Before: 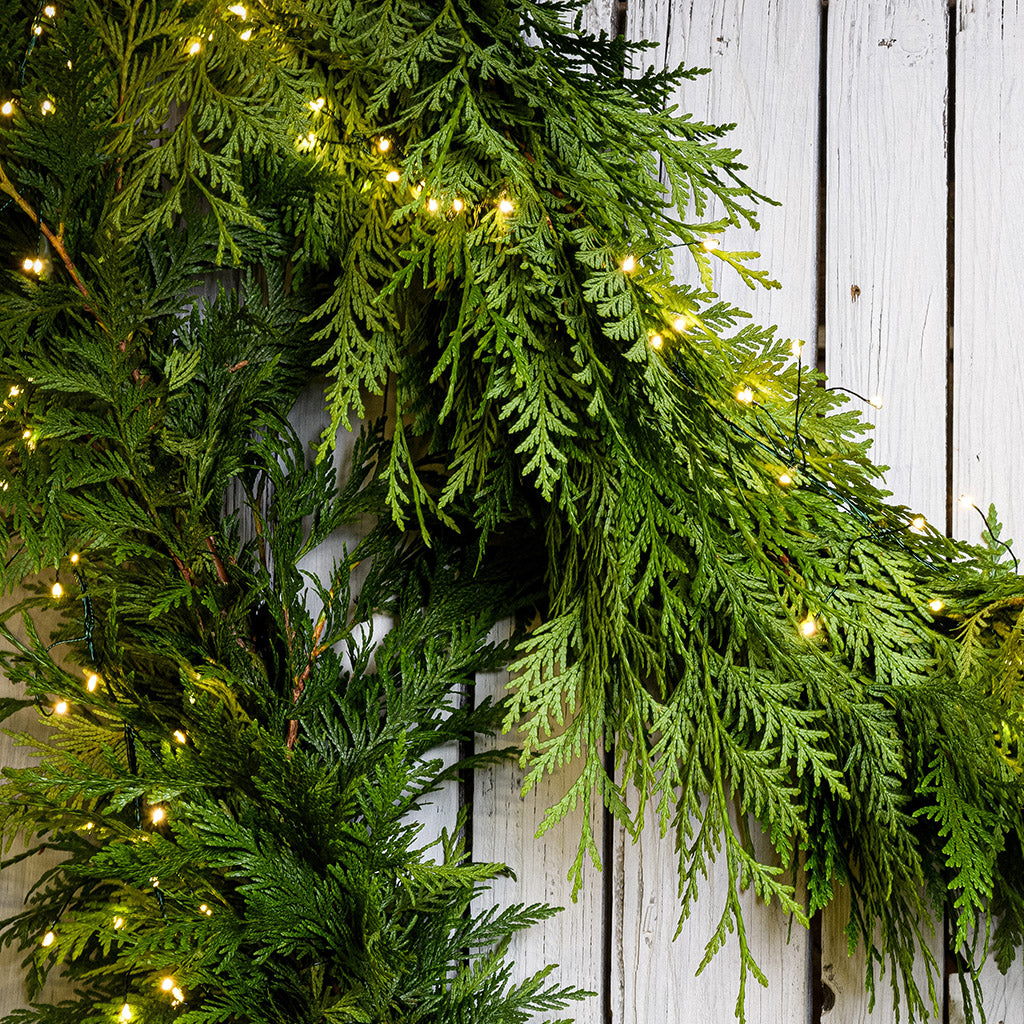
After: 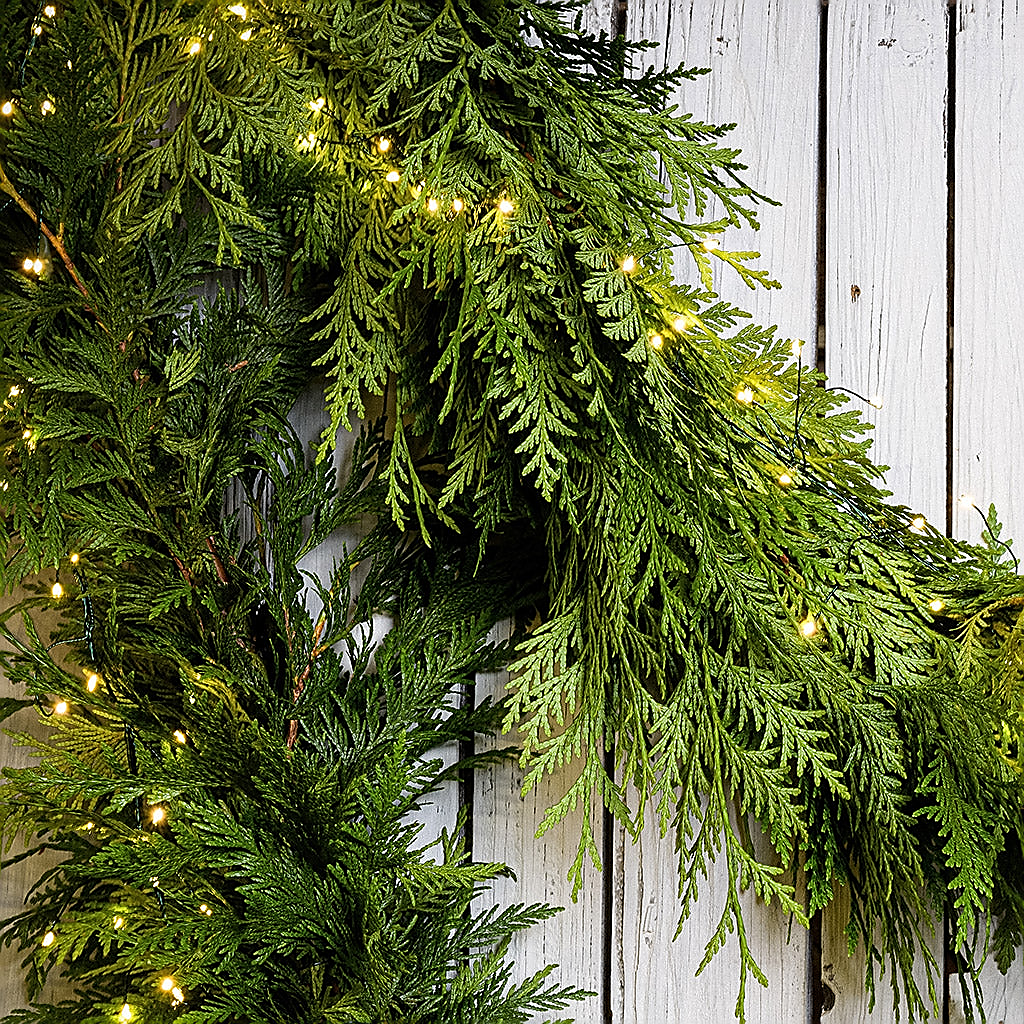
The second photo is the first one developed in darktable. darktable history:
color contrast: green-magenta contrast 0.96
sharpen: radius 1.4, amount 1.25, threshold 0.7
